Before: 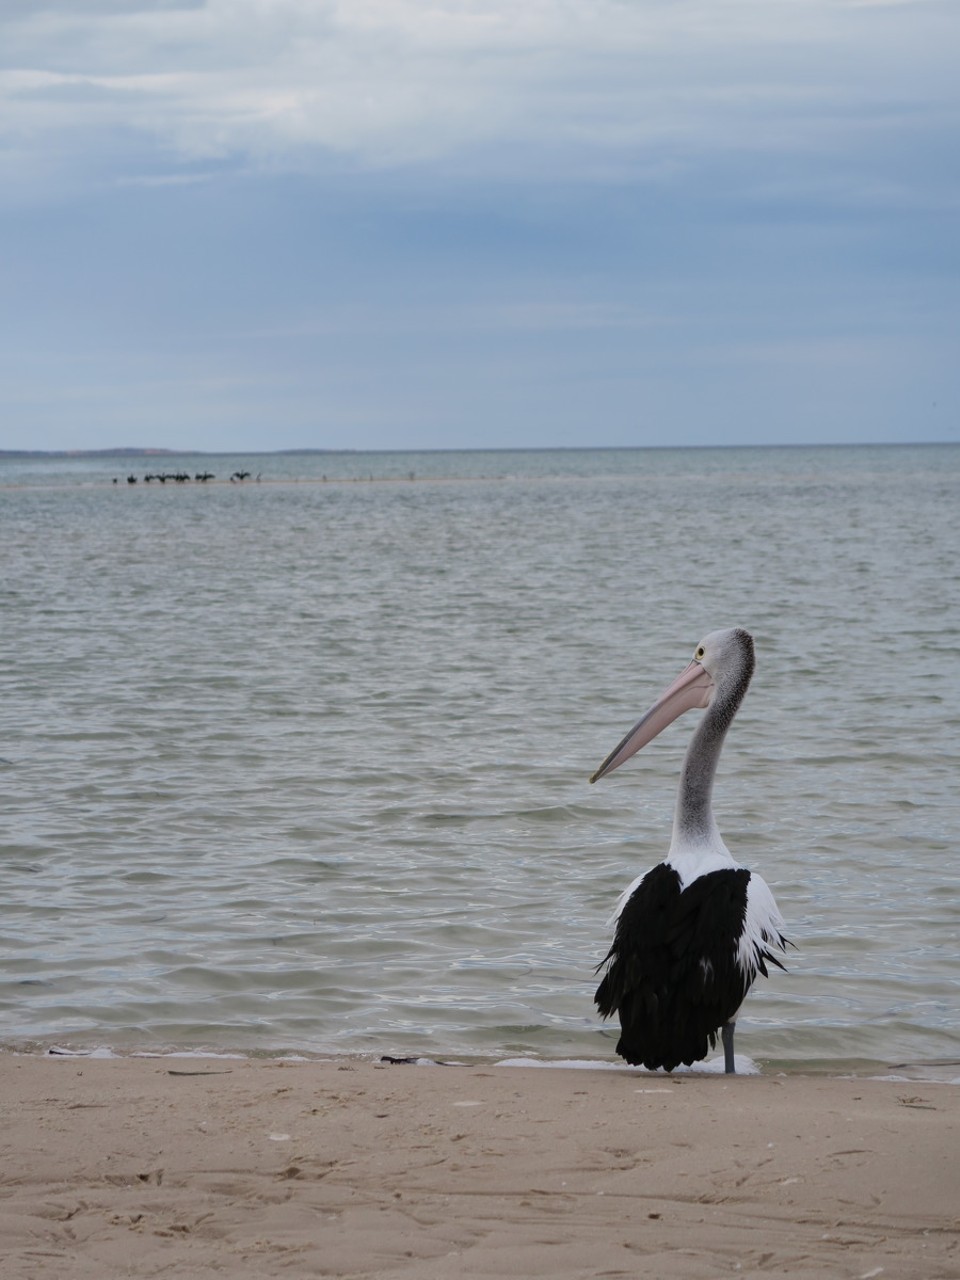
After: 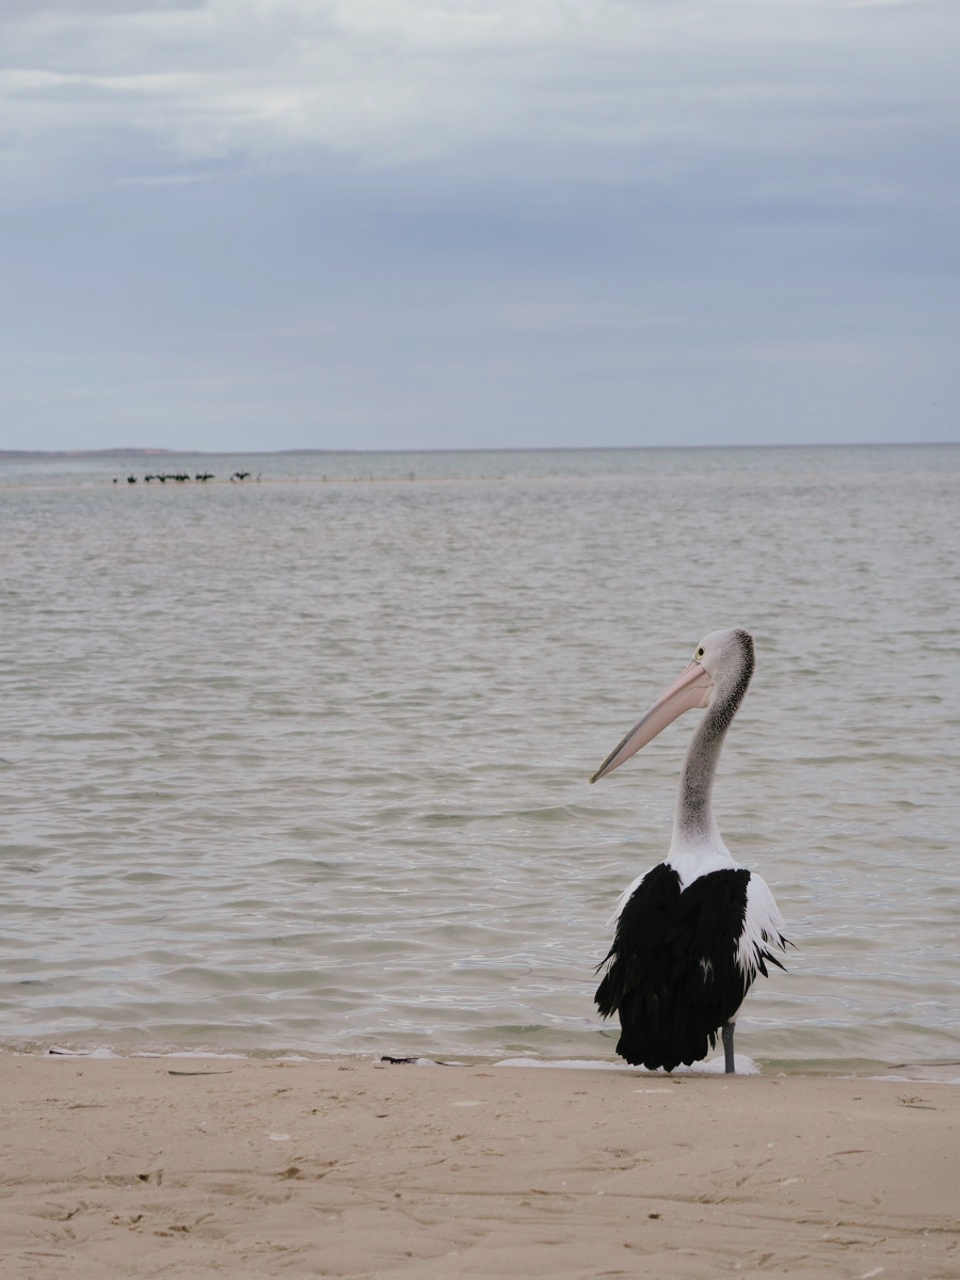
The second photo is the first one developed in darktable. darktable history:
tone curve: curves: ch0 [(0, 0) (0.003, 0.003) (0.011, 0.014) (0.025, 0.027) (0.044, 0.044) (0.069, 0.064) (0.1, 0.108) (0.136, 0.153) (0.177, 0.208) (0.224, 0.275) (0.277, 0.349) (0.335, 0.422) (0.399, 0.492) (0.468, 0.557) (0.543, 0.617) (0.623, 0.682) (0.709, 0.745) (0.801, 0.826) (0.898, 0.916) (1, 1)], preserve colors none
color look up table: target L [93.38, 92.29, 91.07, 85.54, 82.74, 74.23, 67.89, 66.01, 65.99, 45.48, 49.78, 27.52, 18.41, 200.19, 81.55, 77.84, 75.55, 61.9, 49.6, 49.95, 49.64, 46.2, 40.11, 34.91, 22.02, 95.52, 85.93, 79, 74.61, 69, 62.05, 60.09, 55.56, 66.82, 54.46, 41.35, 40.66, 48.93, 35.86, 39.78, 33.15, 25.38, 22.44, 11.26, 2.034, 88.42, 66.44, 62.33, 57.57], target a [-16.11, -28.24, -29.69, -56.14, -59.28, -73.64, -28.27, -77.62, -7.012, -30.63, -28.35, -27.98, -7.524, 0, 0.896, 12.33, 22.59, 60.41, 56.81, 77.6, 31.36, 31.8, 1.125, 52.56, 38.34, 3.814, 19.39, 29.5, 44.41, 22.11, 19.45, 73.15, 79.91, 57.94, 37.36, 13.49, 60.8, 40.63, 3.249, 55.95, 0.377, 42.7, 28.11, 13.54, 5.95, -48.44, -43.69, -19.02, -7.862], target b [40.86, 25.98, 72.17, 59.18, 16.73, 47.02, 42.32, 62.69, 62.35, 45.31, 13.47, 28.19, 20.02, 0, 20.31, 85.11, 57.58, 32.21, 57.91, 55.58, 26.77, 51.68, 37.29, 32.57, 7.149, -3.577, -15.83, -3.919, -24.73, -40.36, 0.886, 1.026, -26.18, -43.82, -9.379, -48.66, 6.238, -64.7, -15.63, -41.54, 4.151, -20.35, -55.5, -30.8, -2.45, -11.63, -10.93, -42.51, -23.01], num patches 49
